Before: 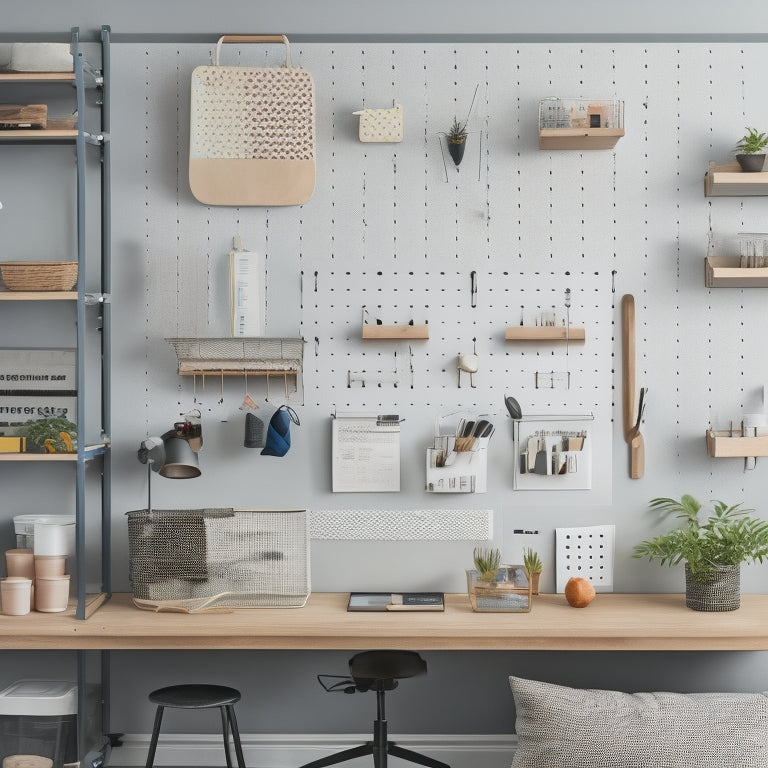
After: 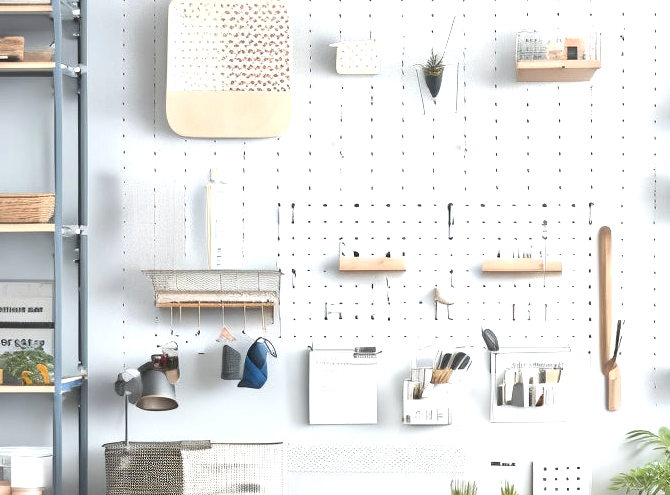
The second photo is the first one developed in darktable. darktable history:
crop: left 3.015%, top 8.969%, right 9.647%, bottom 26.457%
white balance: red 0.988, blue 1.017
exposure: black level correction 0, exposure 1.1 EV, compensate exposure bias true, compensate highlight preservation false
